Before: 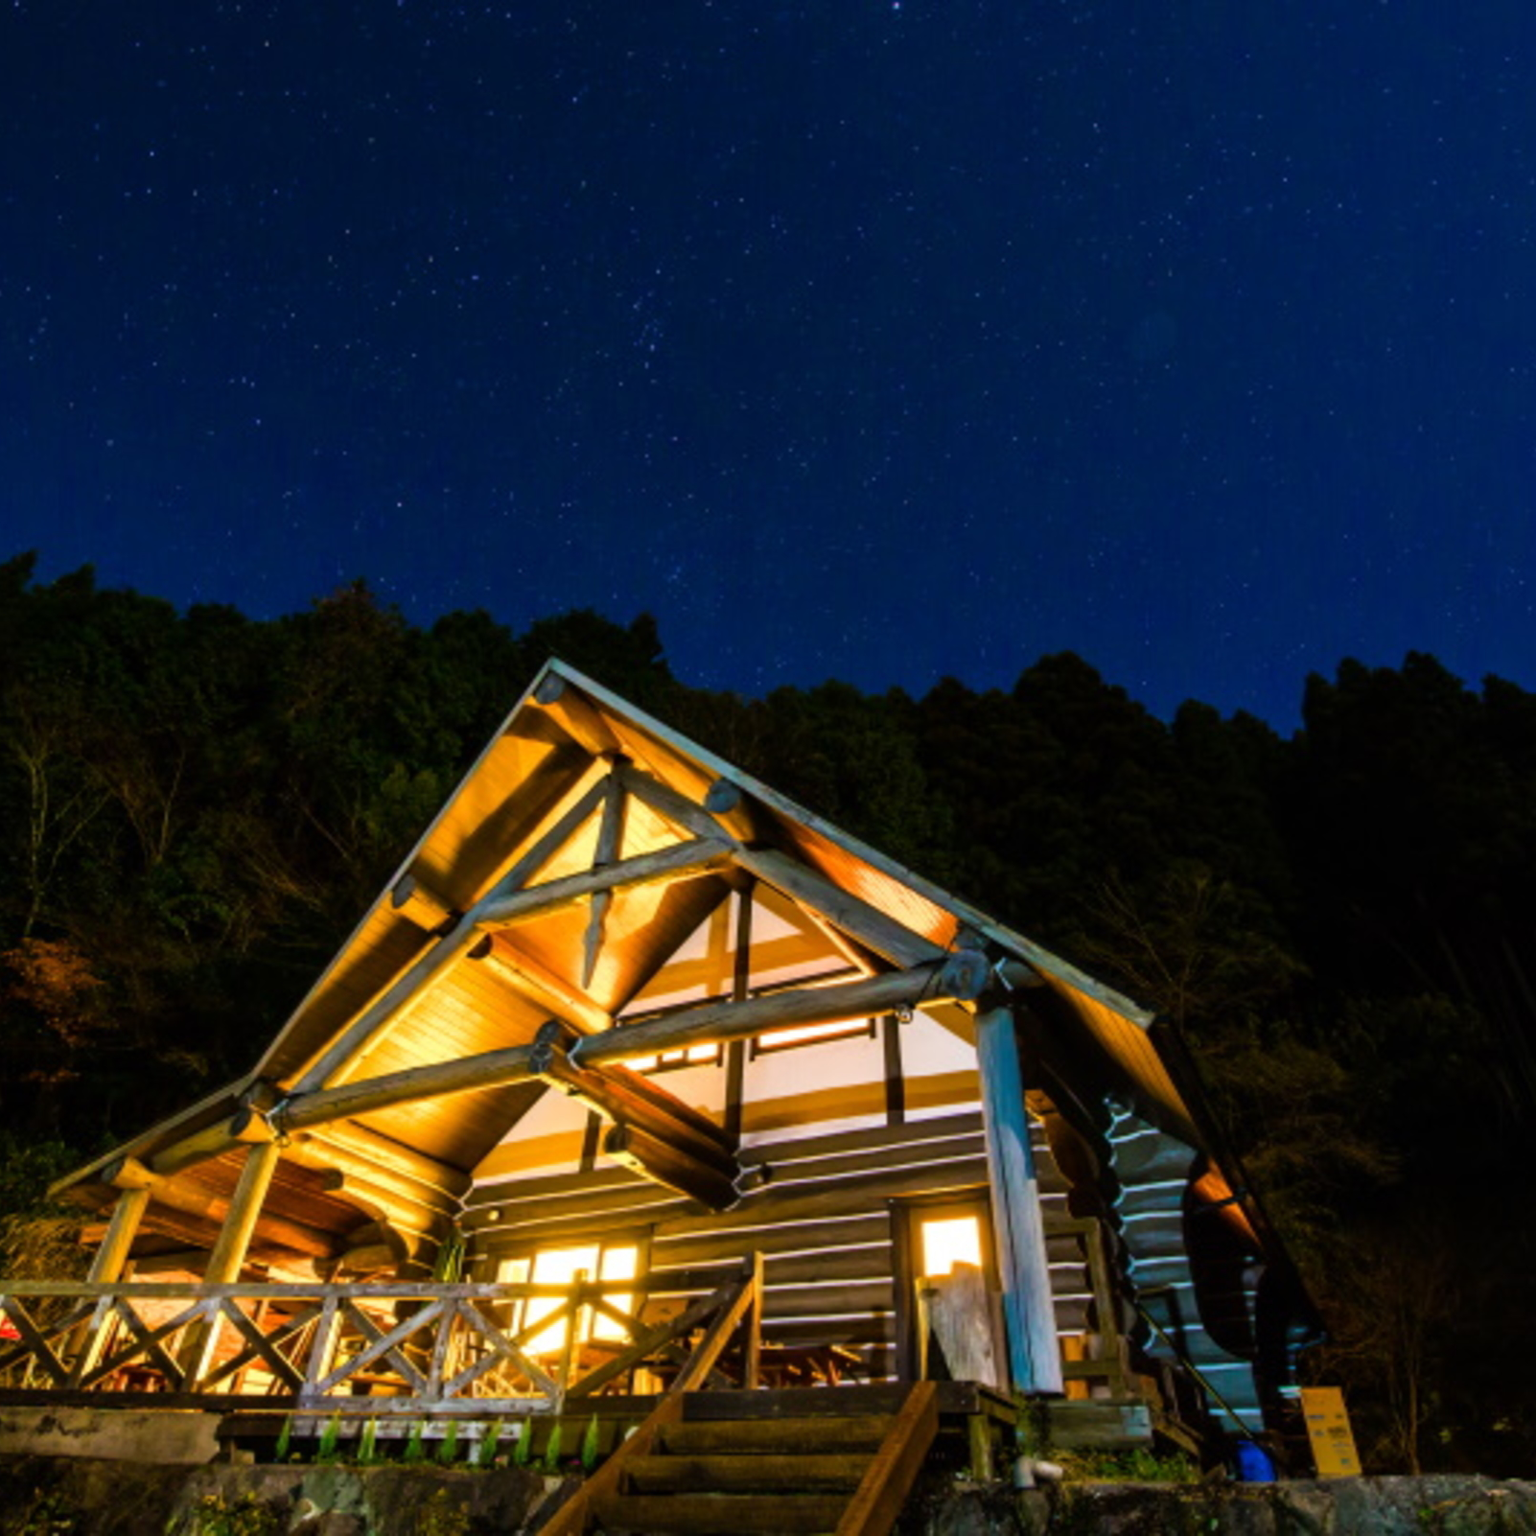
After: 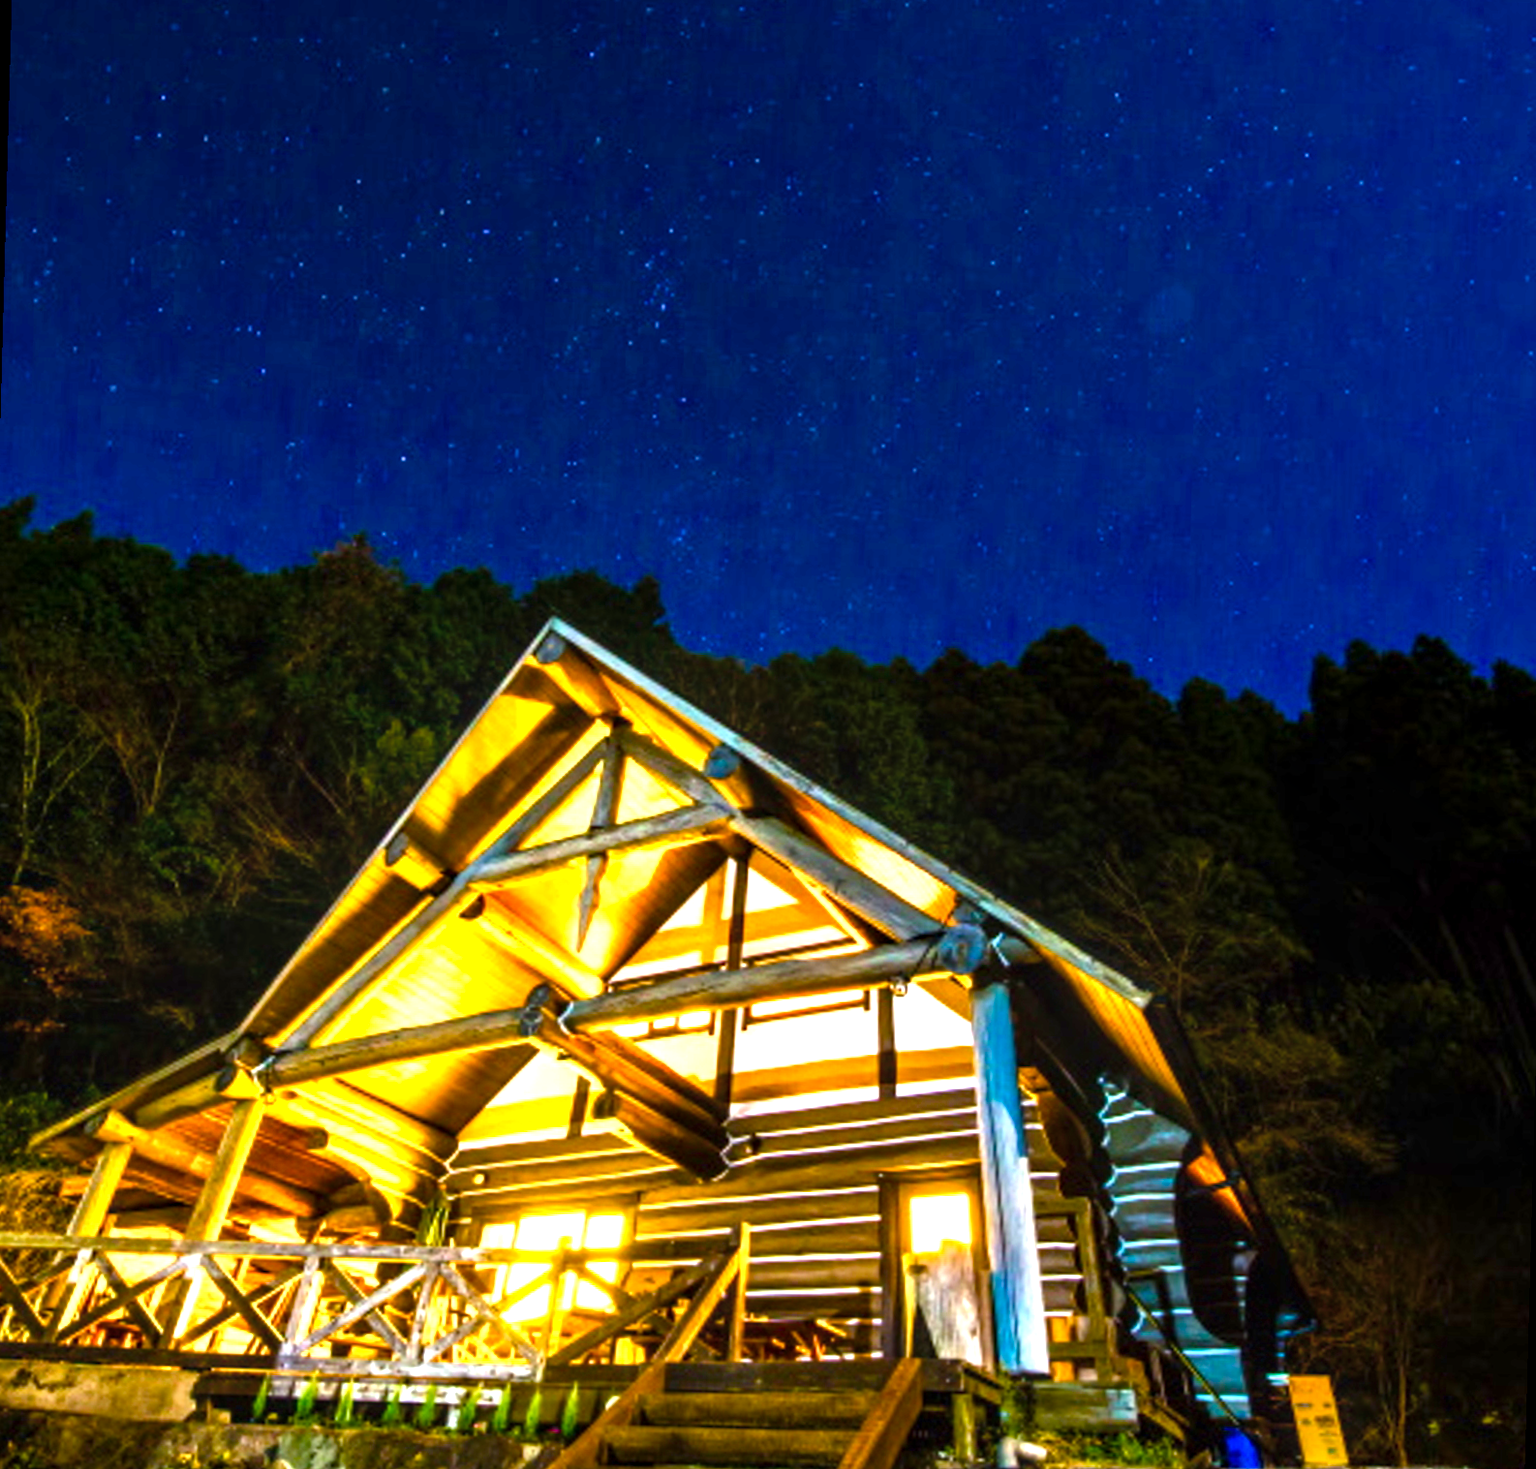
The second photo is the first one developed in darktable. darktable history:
rotate and perspective: rotation 1.57°, crop left 0.018, crop right 0.982, crop top 0.039, crop bottom 0.961
white balance: red 0.988, blue 1.017
color balance rgb: perceptual saturation grading › mid-tones 6.33%, perceptual saturation grading › shadows 72.44%, perceptual brilliance grading › highlights 11.59%, contrast 5.05%
local contrast: detail 130%
exposure: black level correction 0, exposure 1.2 EV, compensate exposure bias true, compensate highlight preservation false
